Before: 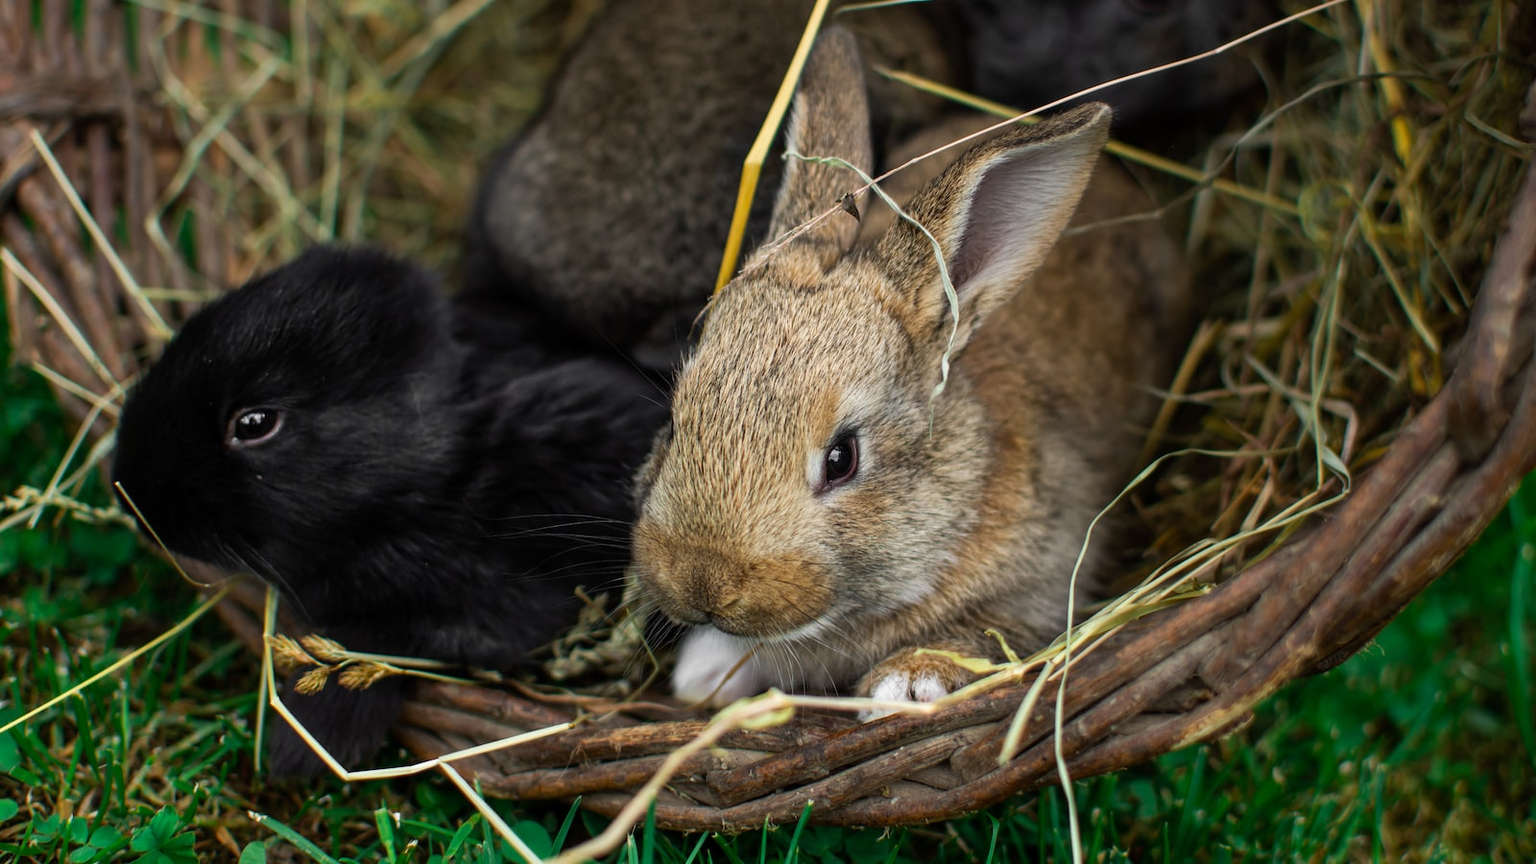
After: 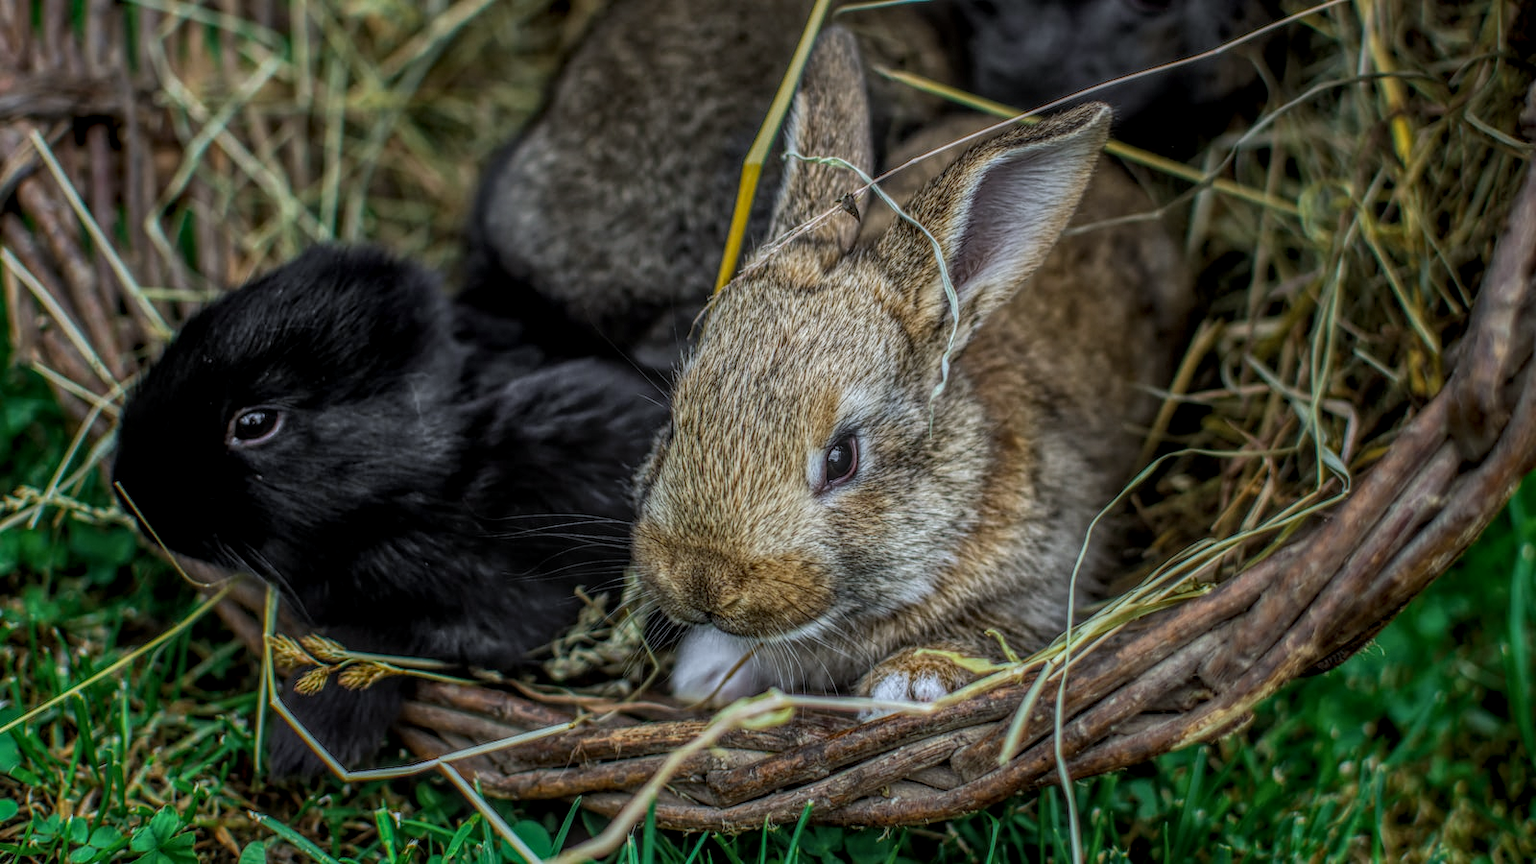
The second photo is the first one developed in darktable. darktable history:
white balance: red 0.924, blue 1.095
local contrast: highlights 0%, shadows 0%, detail 200%, midtone range 0.25
